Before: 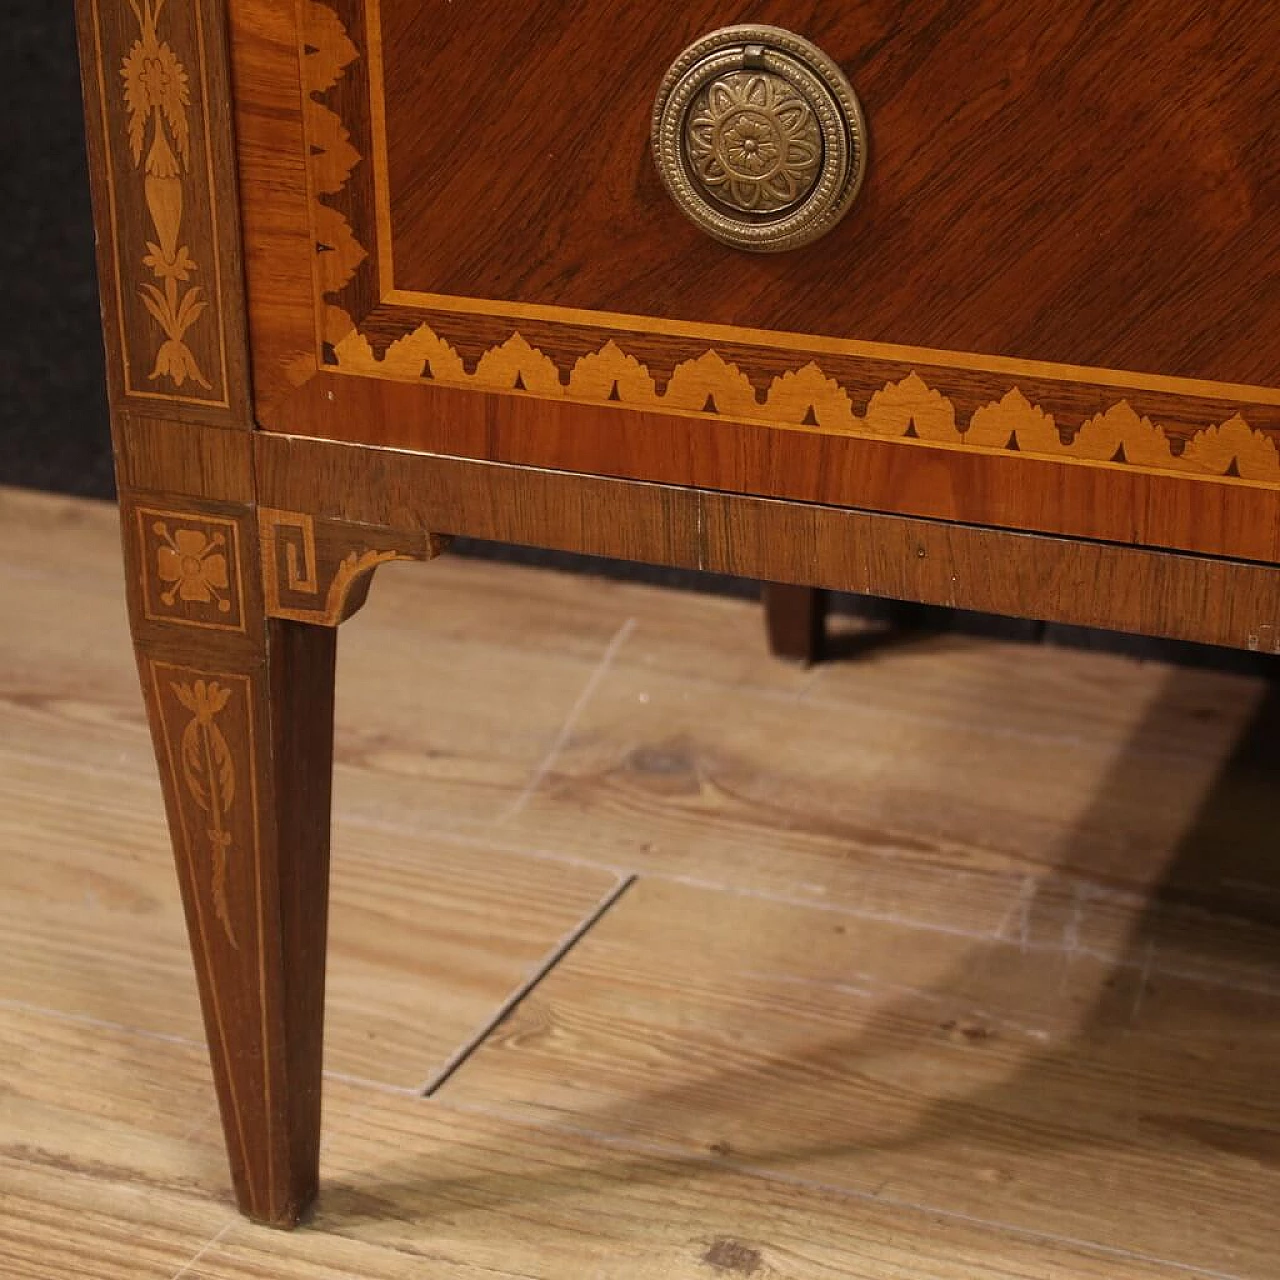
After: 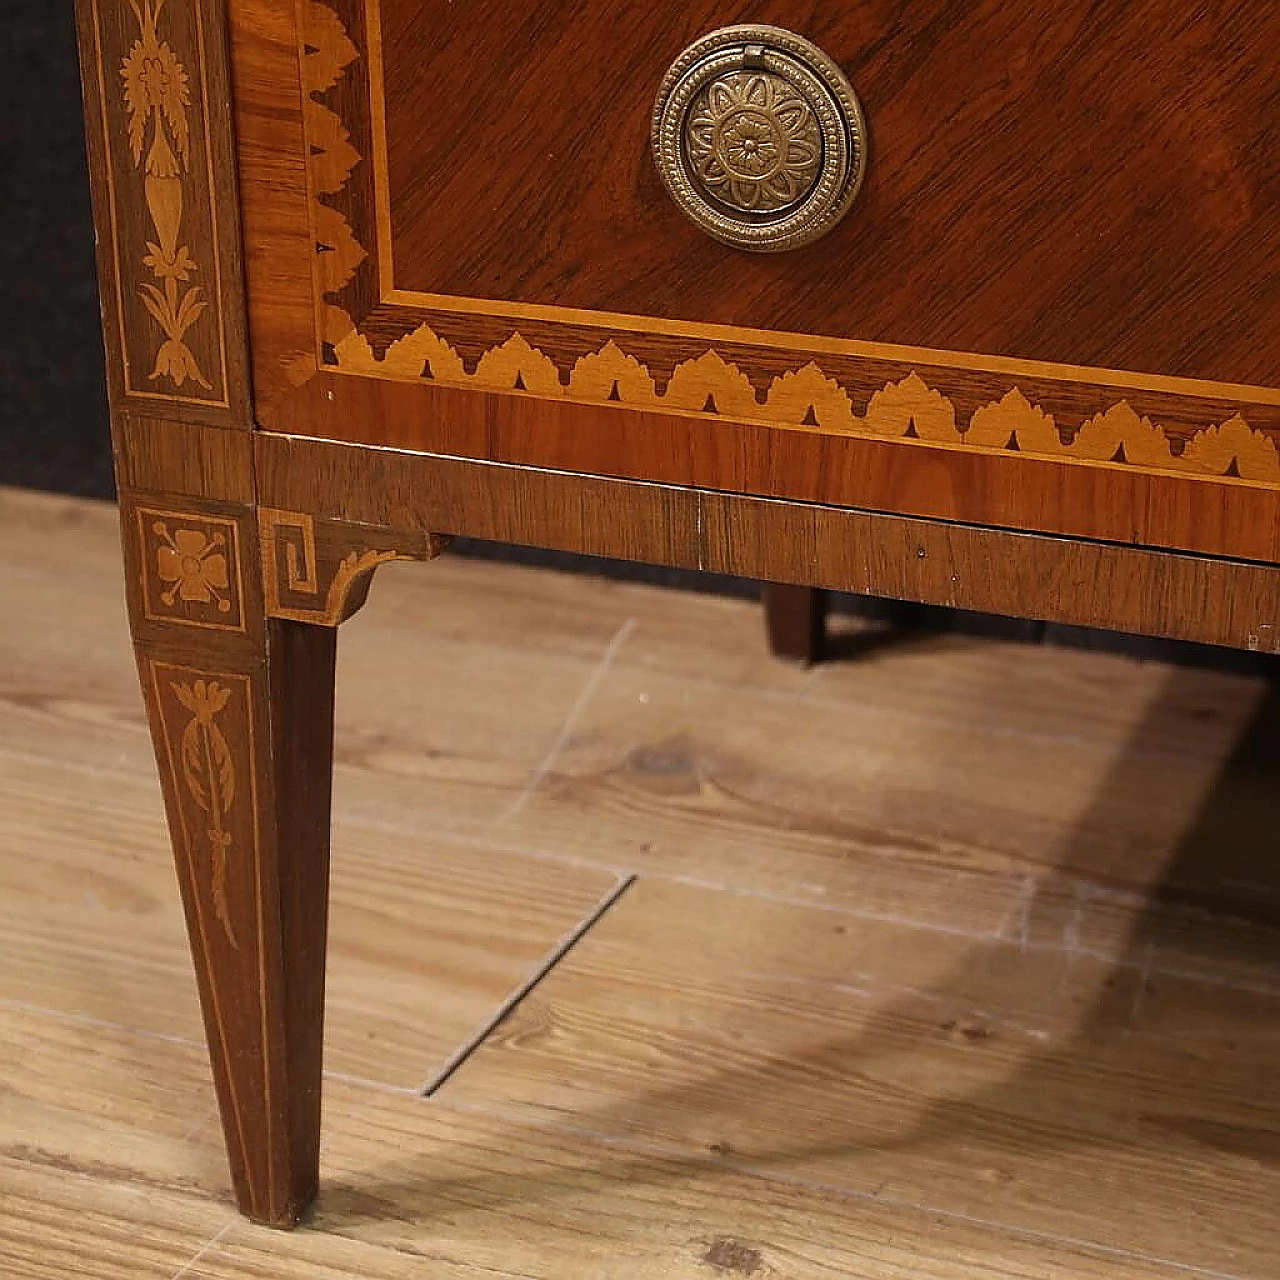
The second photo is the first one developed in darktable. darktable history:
sharpen: radius 1.355, amount 1.237, threshold 0.749
